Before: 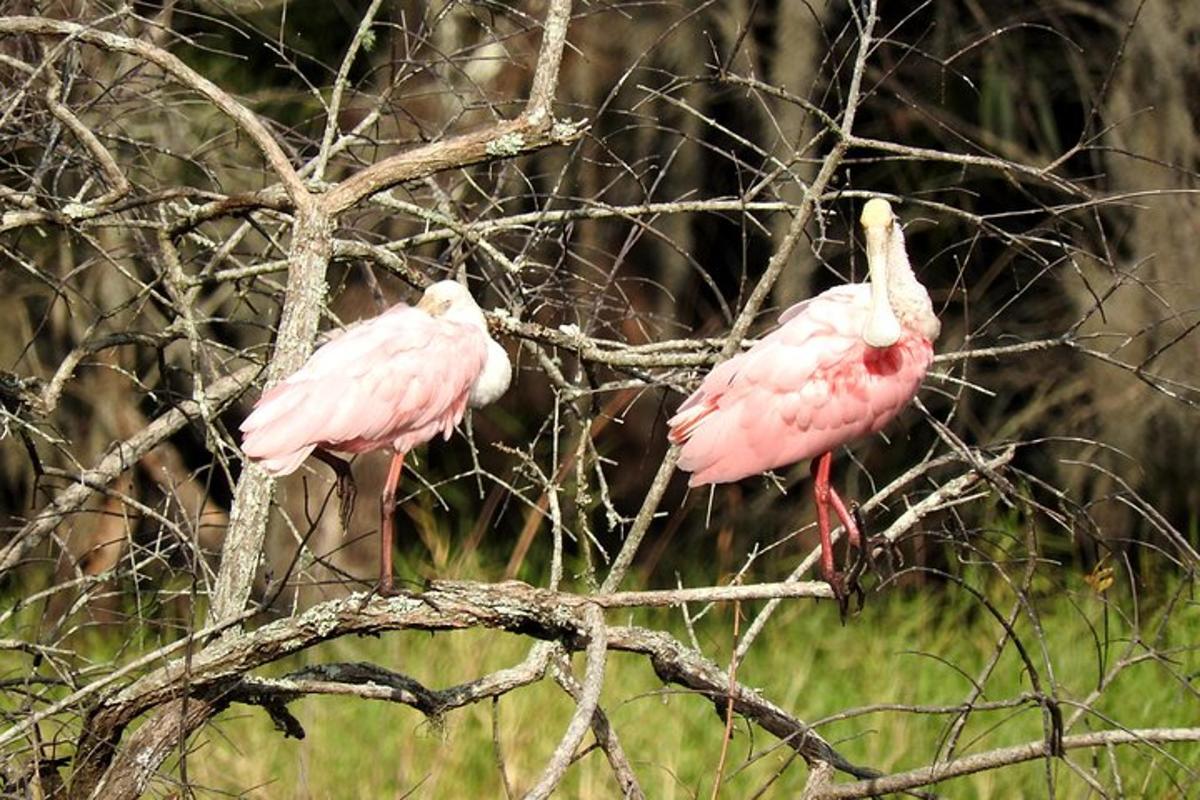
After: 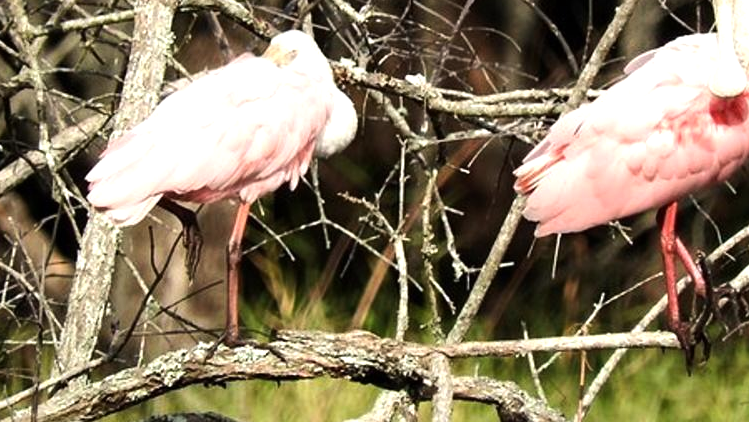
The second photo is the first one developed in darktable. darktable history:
crop: left 12.863%, top 31.352%, right 24.711%, bottom 15.808%
tone equalizer: -8 EV -0.455 EV, -7 EV -0.38 EV, -6 EV -0.36 EV, -5 EV -0.254 EV, -3 EV 0.25 EV, -2 EV 0.337 EV, -1 EV 0.397 EV, +0 EV 0.395 EV, edges refinement/feathering 500, mask exposure compensation -1.57 EV, preserve details no
